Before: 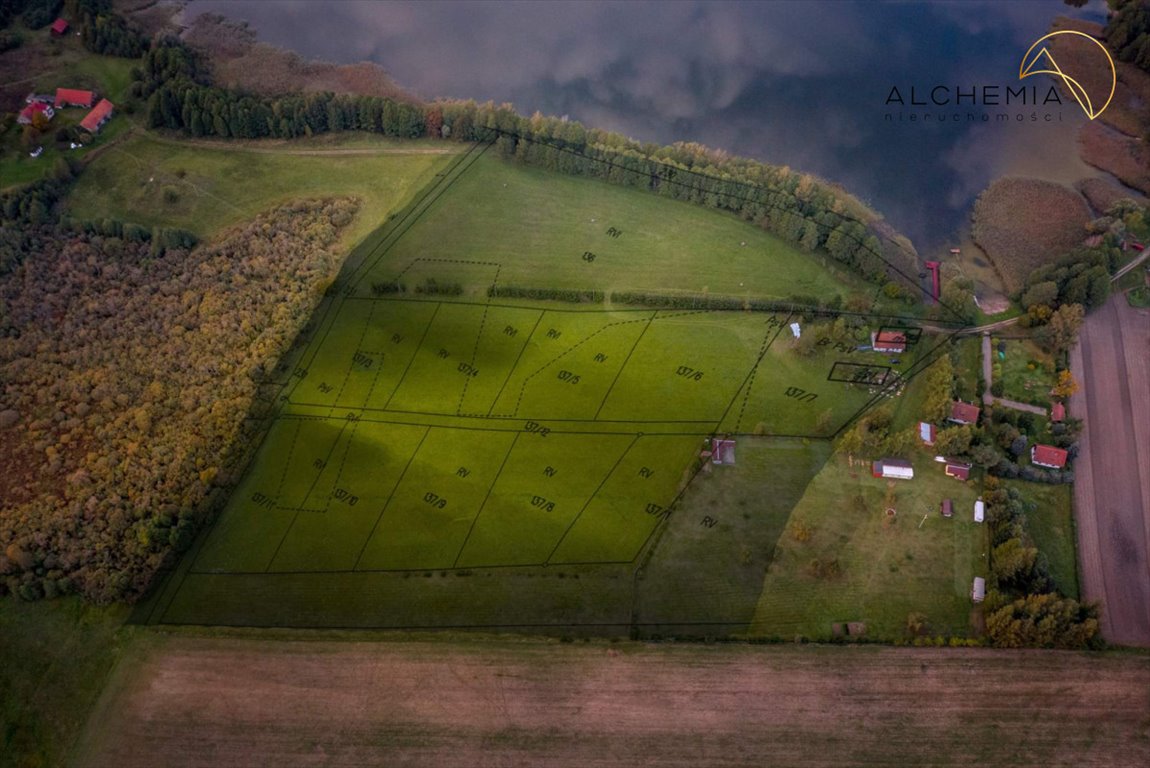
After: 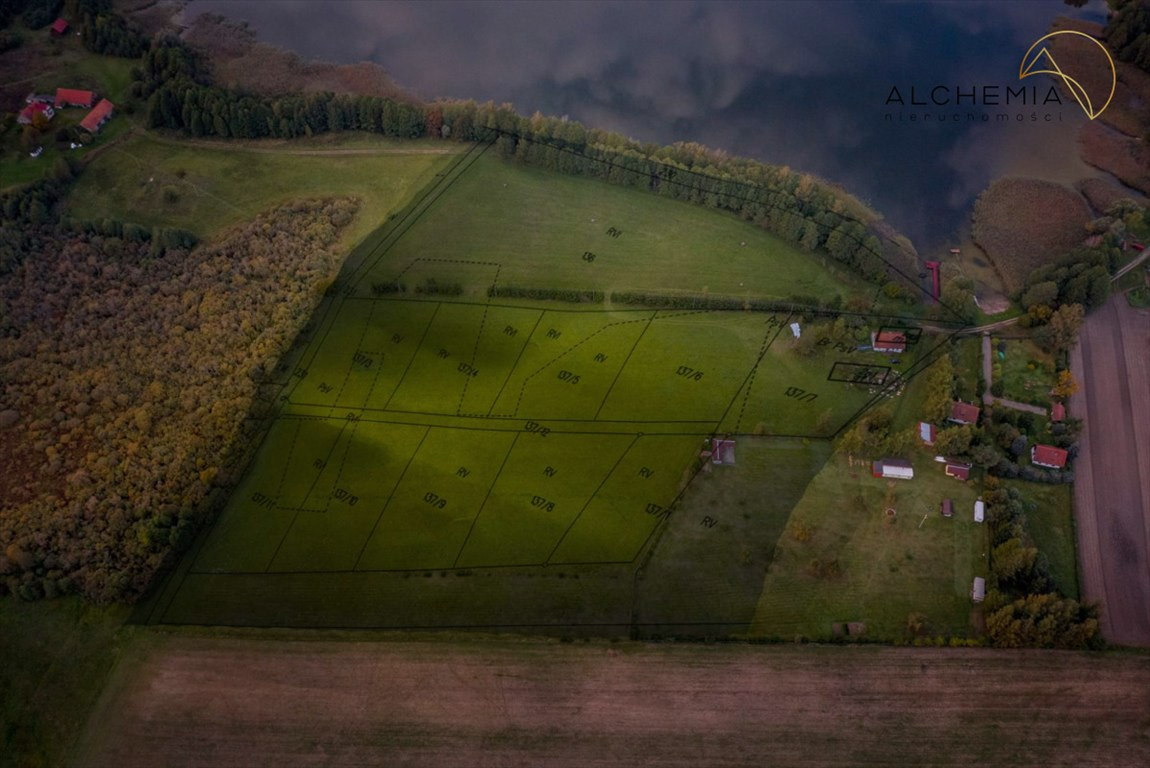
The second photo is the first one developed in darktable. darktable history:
exposure: black level correction 0, exposure -0.737 EV, compensate highlight preservation false
